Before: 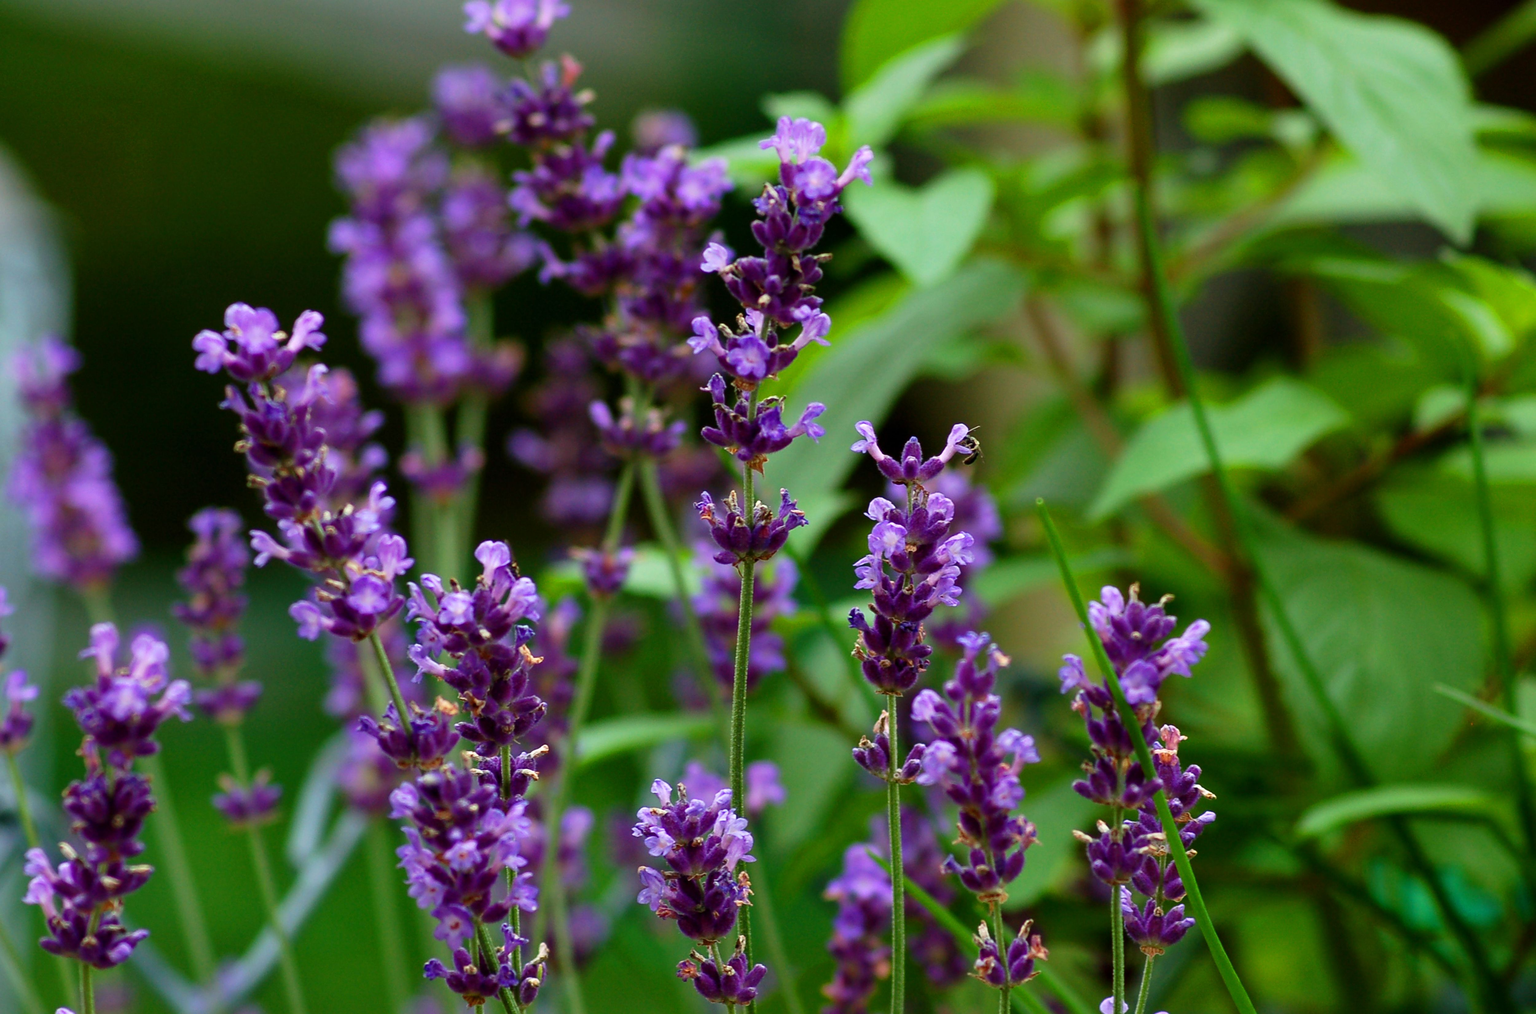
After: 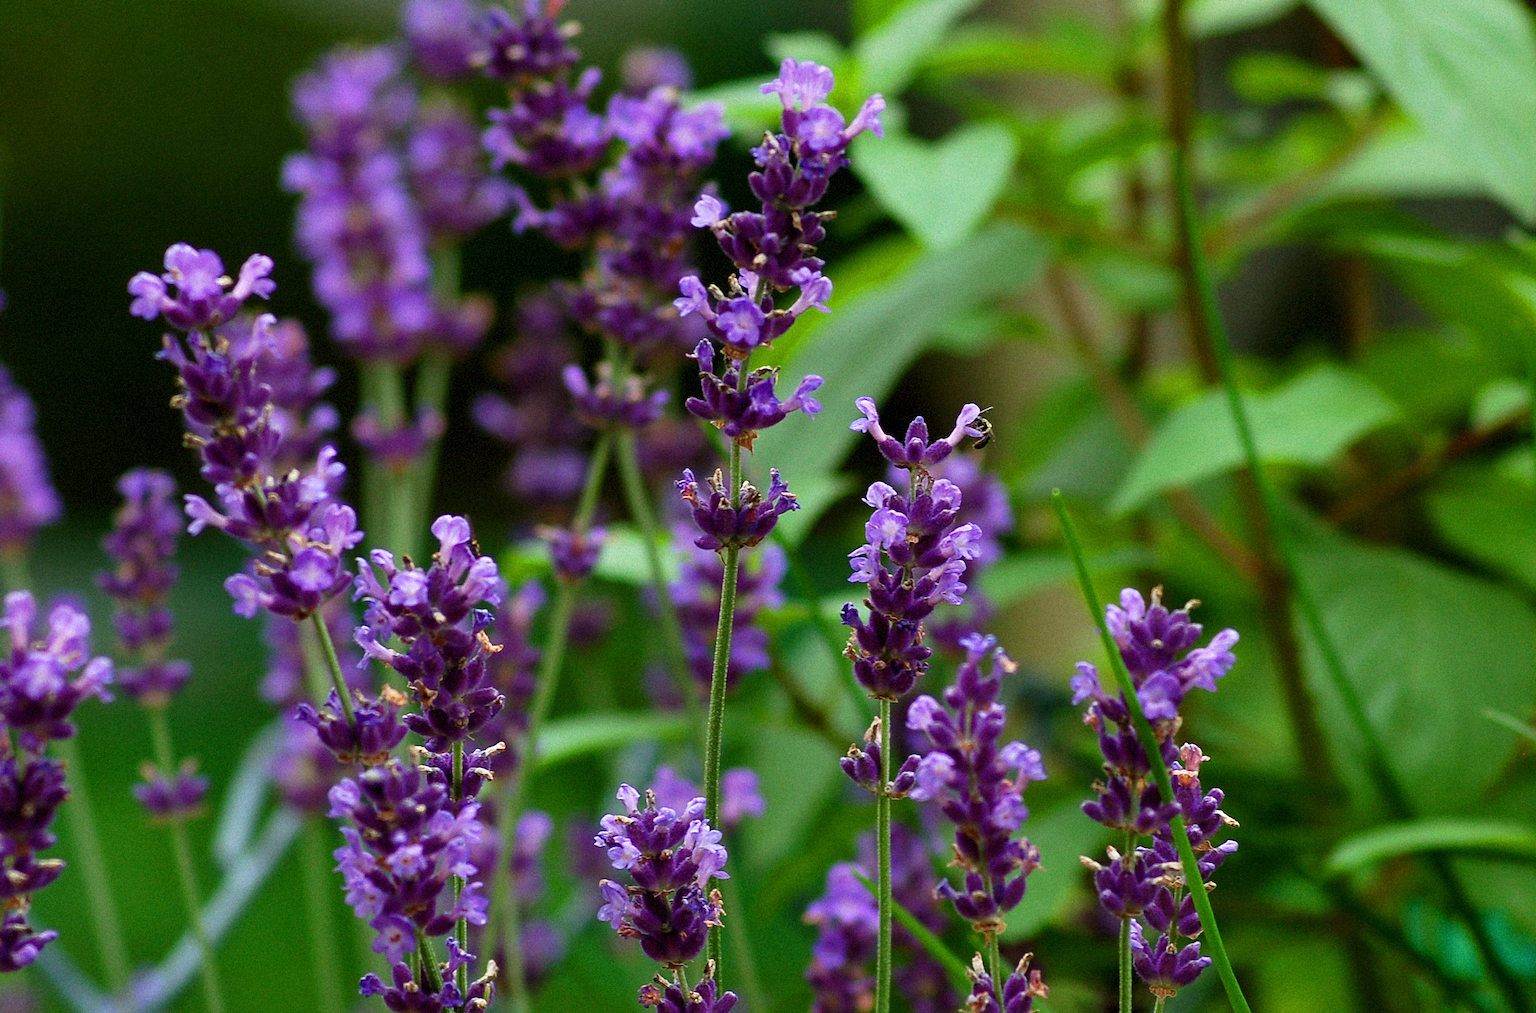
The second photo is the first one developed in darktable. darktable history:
grain: mid-tones bias 0%
color zones: curves: ch0 [(0.068, 0.464) (0.25, 0.5) (0.48, 0.508) (0.75, 0.536) (0.886, 0.476) (0.967, 0.456)]; ch1 [(0.066, 0.456) (0.25, 0.5) (0.616, 0.508) (0.746, 0.56) (0.934, 0.444)]
sharpen: on, module defaults
crop and rotate: angle -1.96°, left 3.097%, top 4.154%, right 1.586%, bottom 0.529%
